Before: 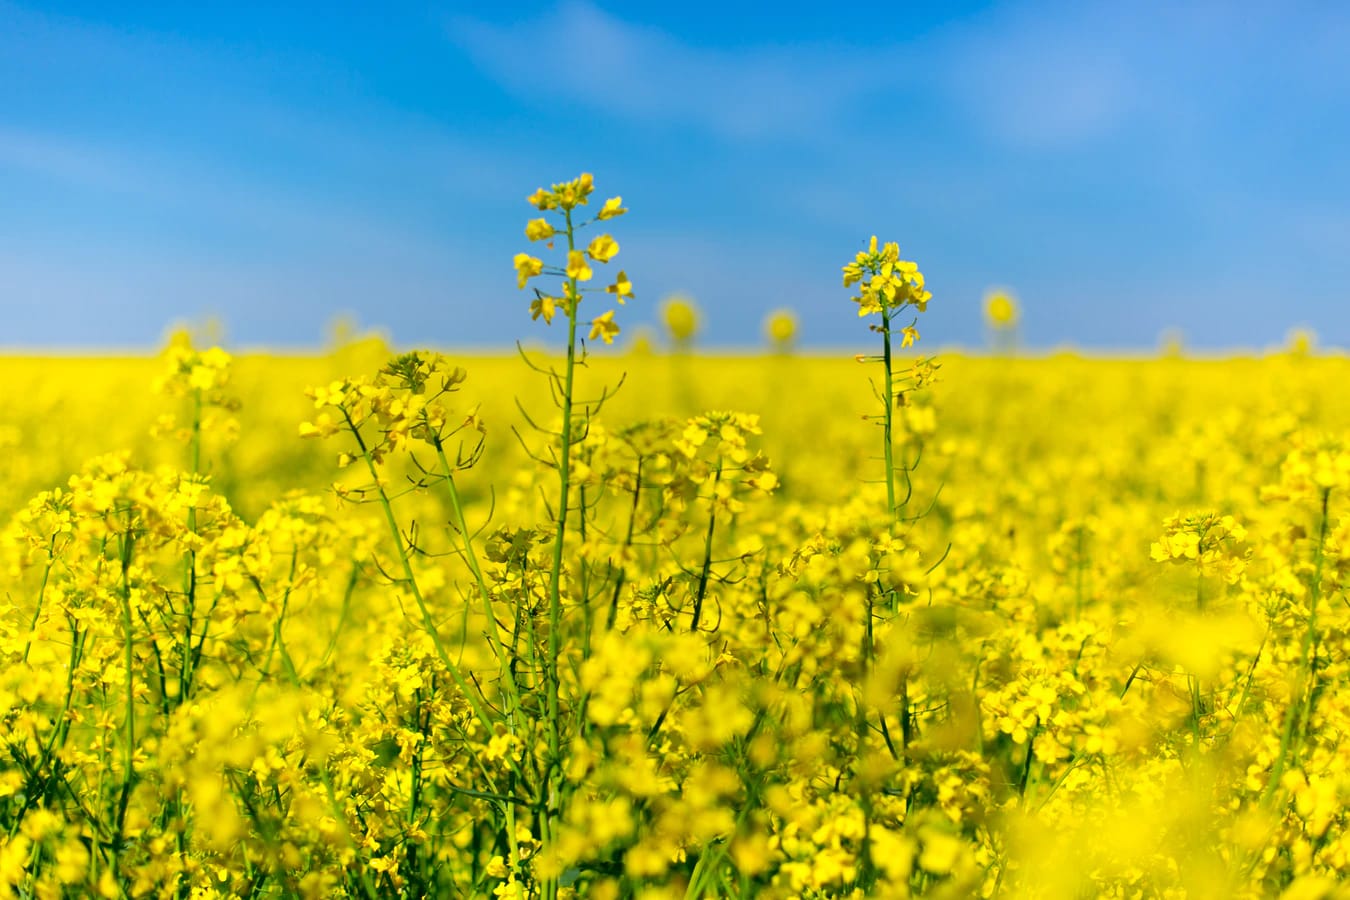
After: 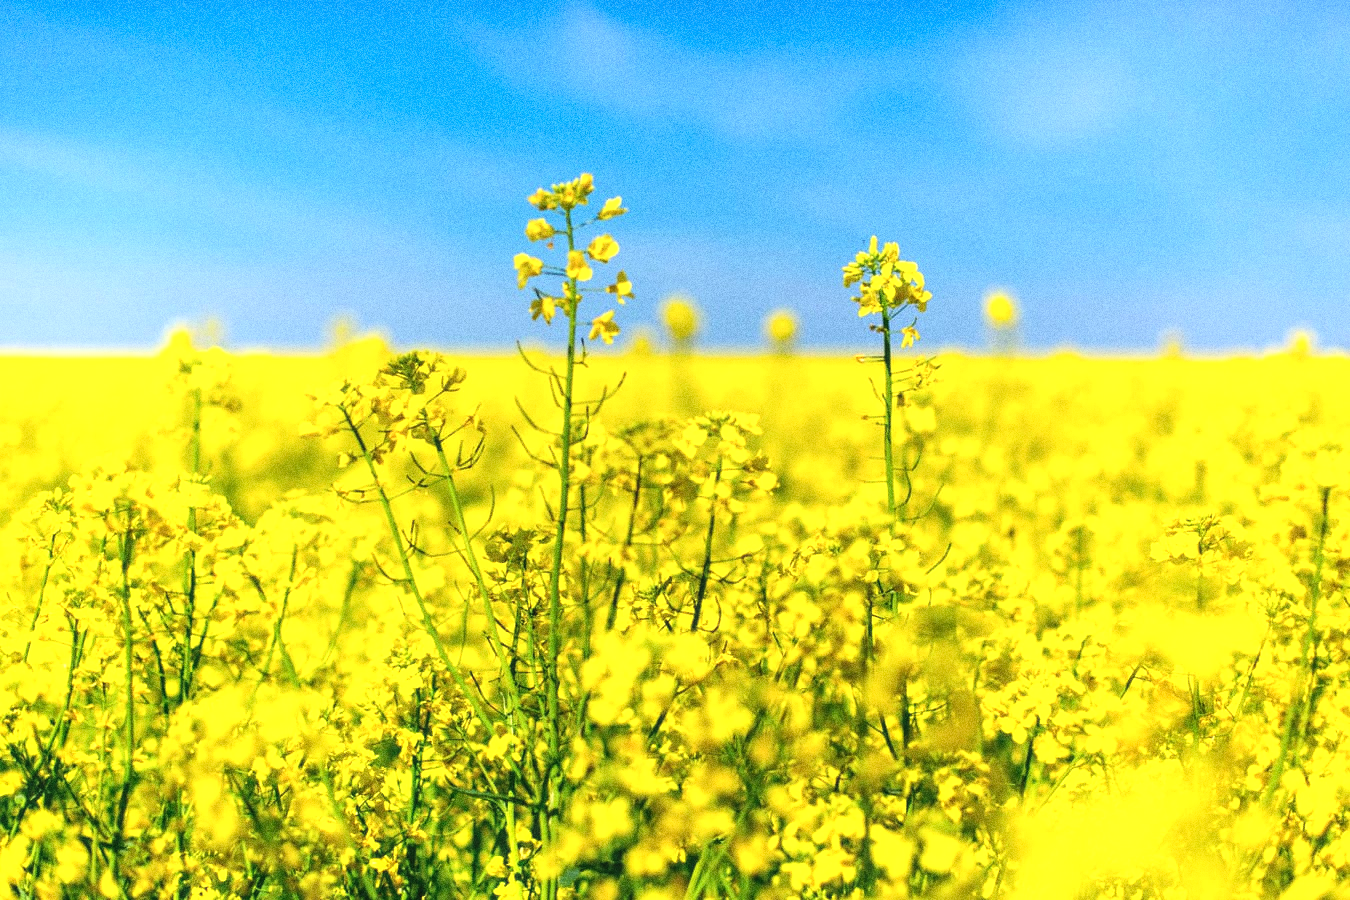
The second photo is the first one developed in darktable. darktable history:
local contrast: on, module defaults
grain: coarseness 0.09 ISO, strength 40%
exposure: black level correction -0.005, exposure 0.622 EV, compensate highlight preservation false
